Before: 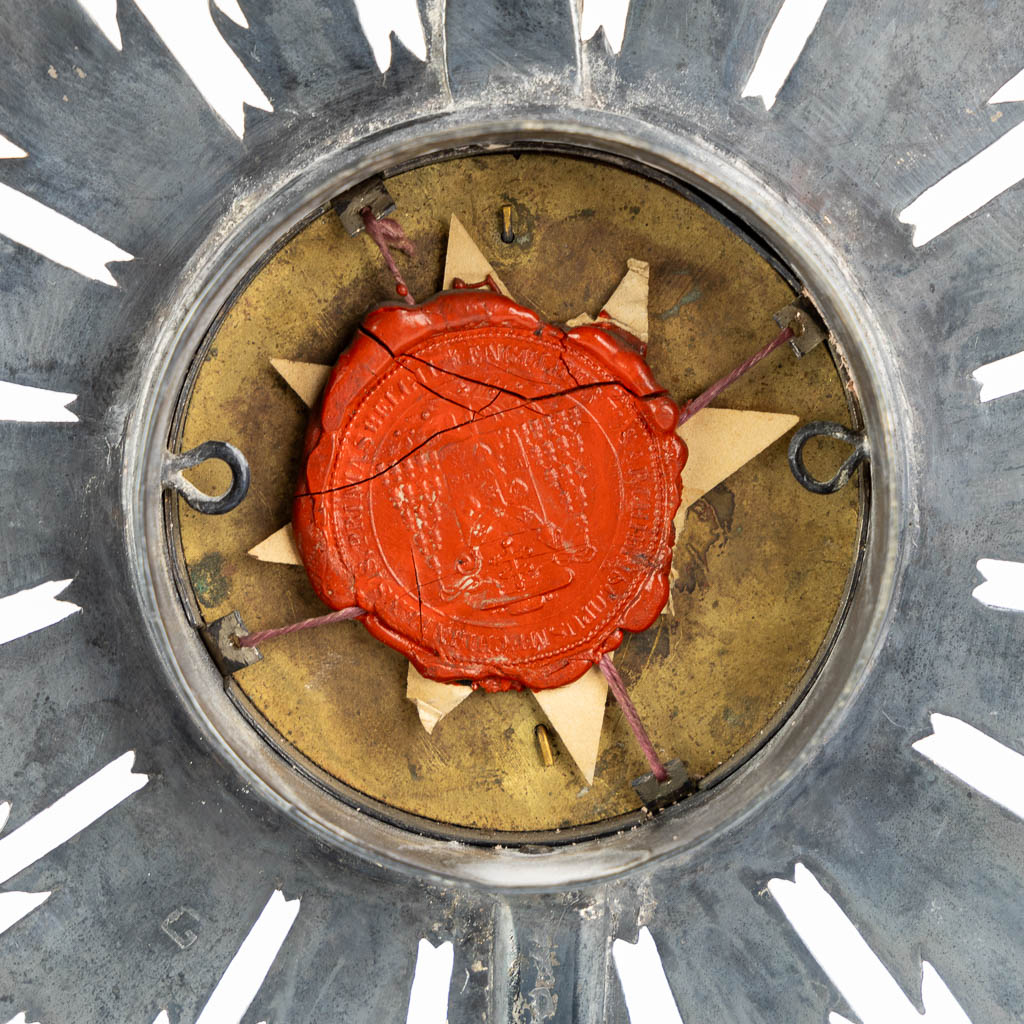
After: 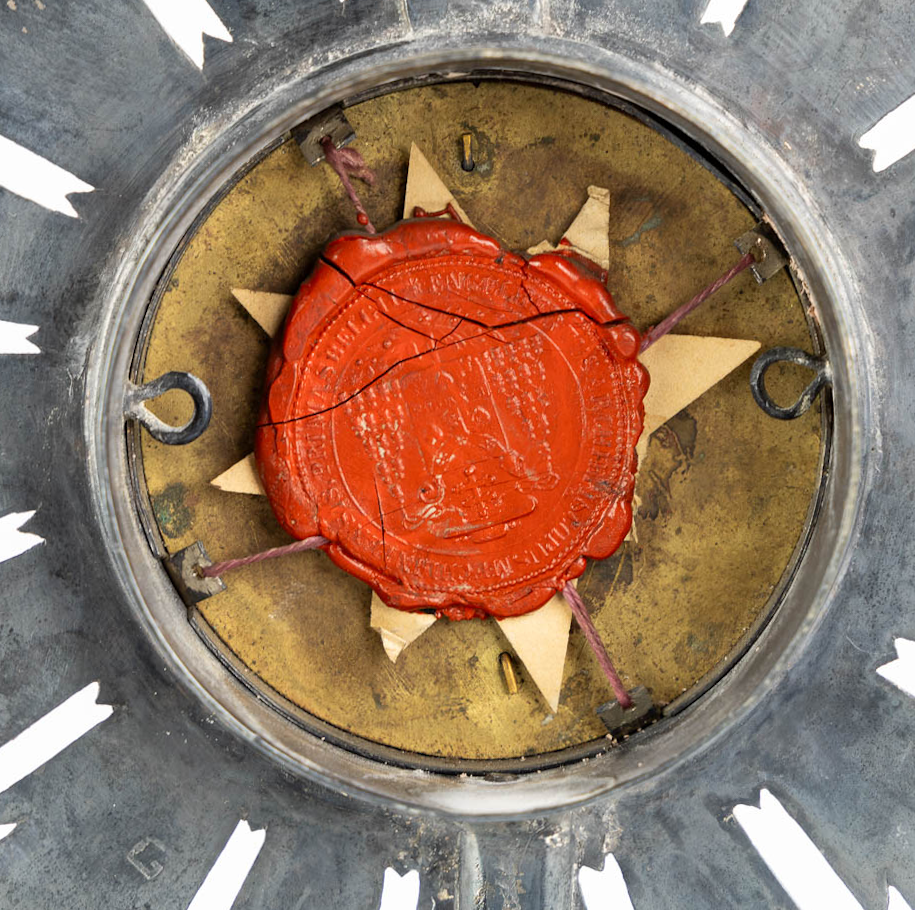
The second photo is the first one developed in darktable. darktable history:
crop: left 3.305%, top 6.436%, right 6.389%, bottom 3.258%
rotate and perspective: rotation -0.45°, automatic cropping original format, crop left 0.008, crop right 0.992, crop top 0.012, crop bottom 0.988
